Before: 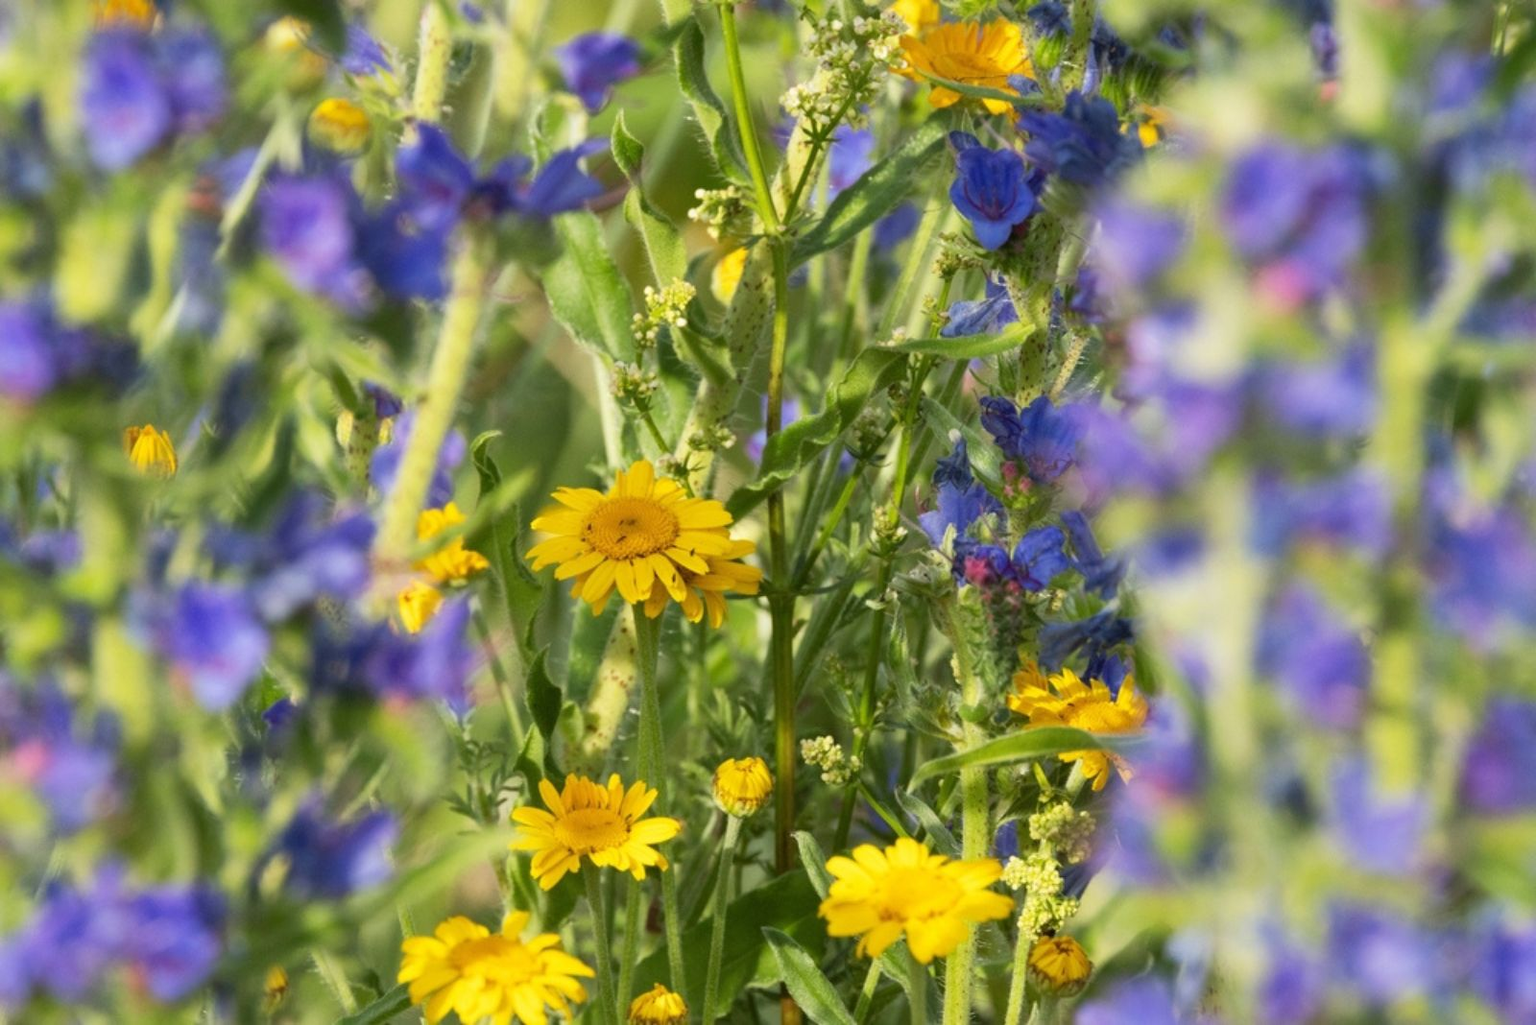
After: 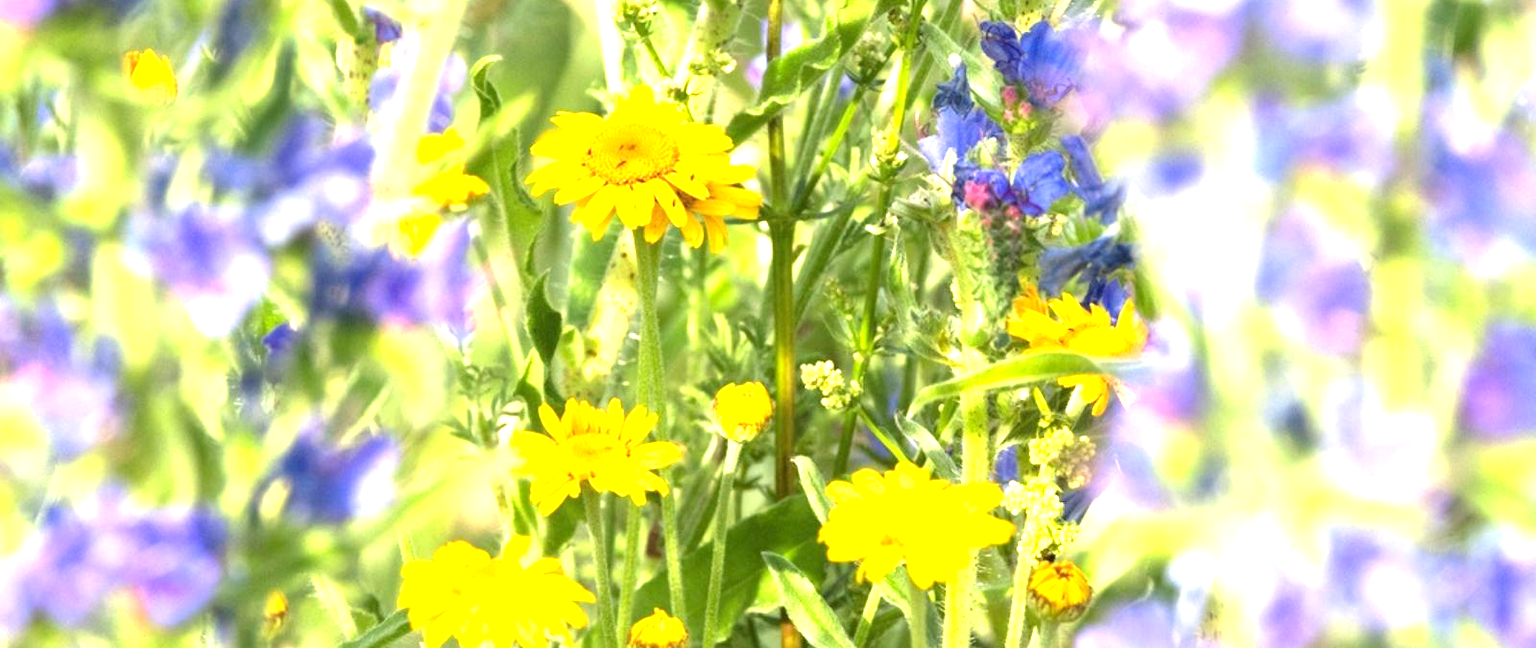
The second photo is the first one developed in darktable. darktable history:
color correction: highlights a* 0.424, highlights b* 2.64, shadows a* -1, shadows b* -4.09
exposure: black level correction 0.001, exposure 1.735 EV, compensate highlight preservation false
crop and rotate: top 36.687%
